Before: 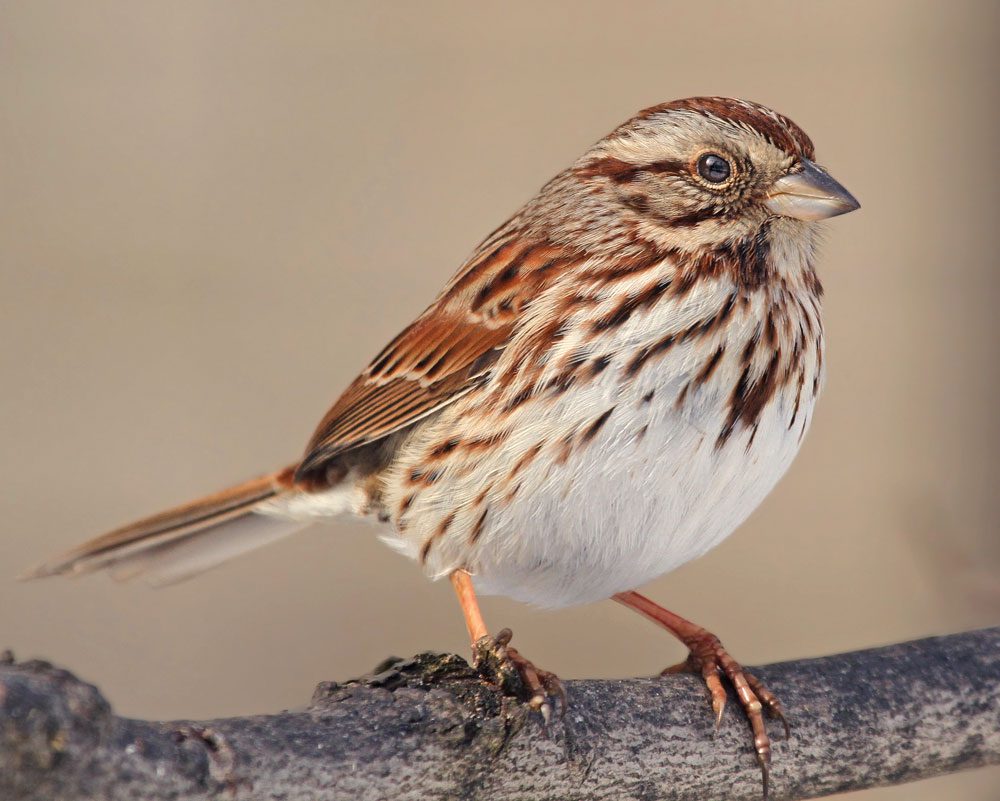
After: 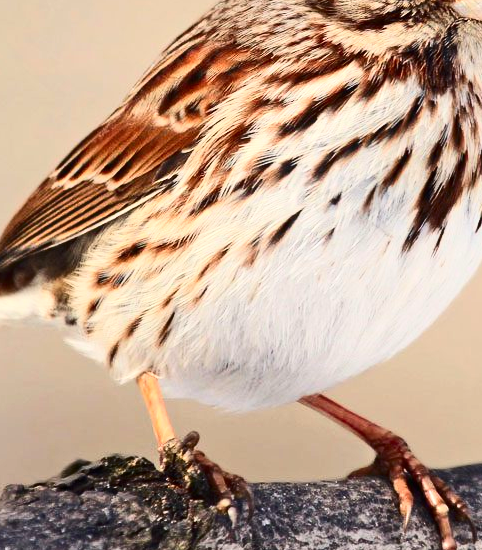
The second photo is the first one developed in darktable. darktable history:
crop: left 31.379%, top 24.658%, right 20.326%, bottom 6.628%
contrast brightness saturation: contrast 0.4, brightness 0.1, saturation 0.21
